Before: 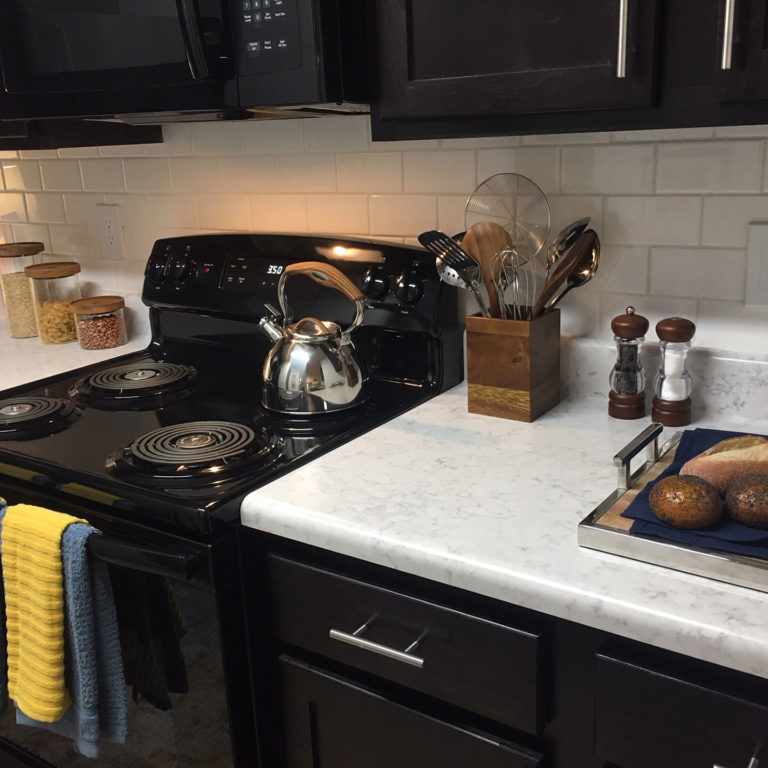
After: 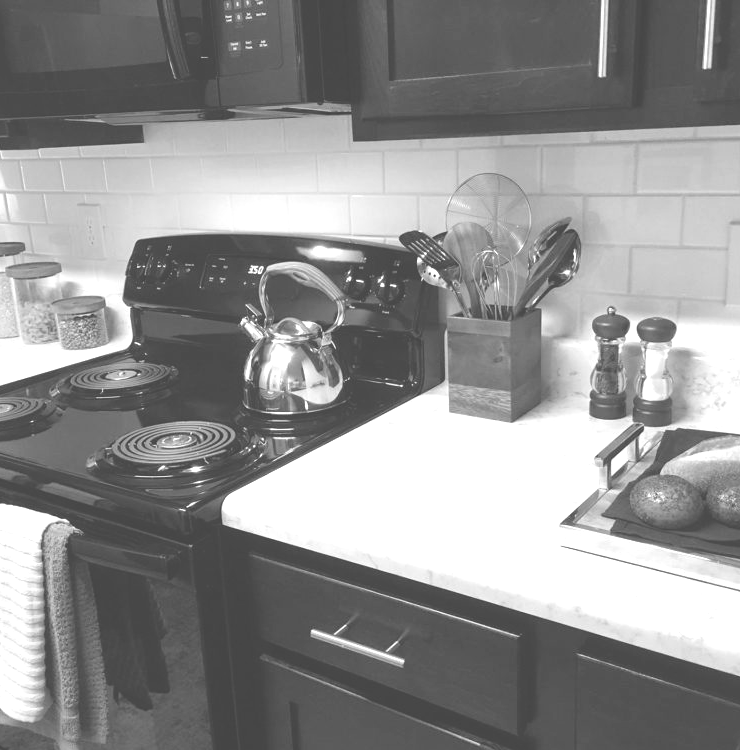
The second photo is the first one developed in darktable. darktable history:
crop and rotate: left 2.536%, right 1.107%, bottom 2.246%
colorize: hue 28.8°, source mix 100%
monochrome: a -35.87, b 49.73, size 1.7
